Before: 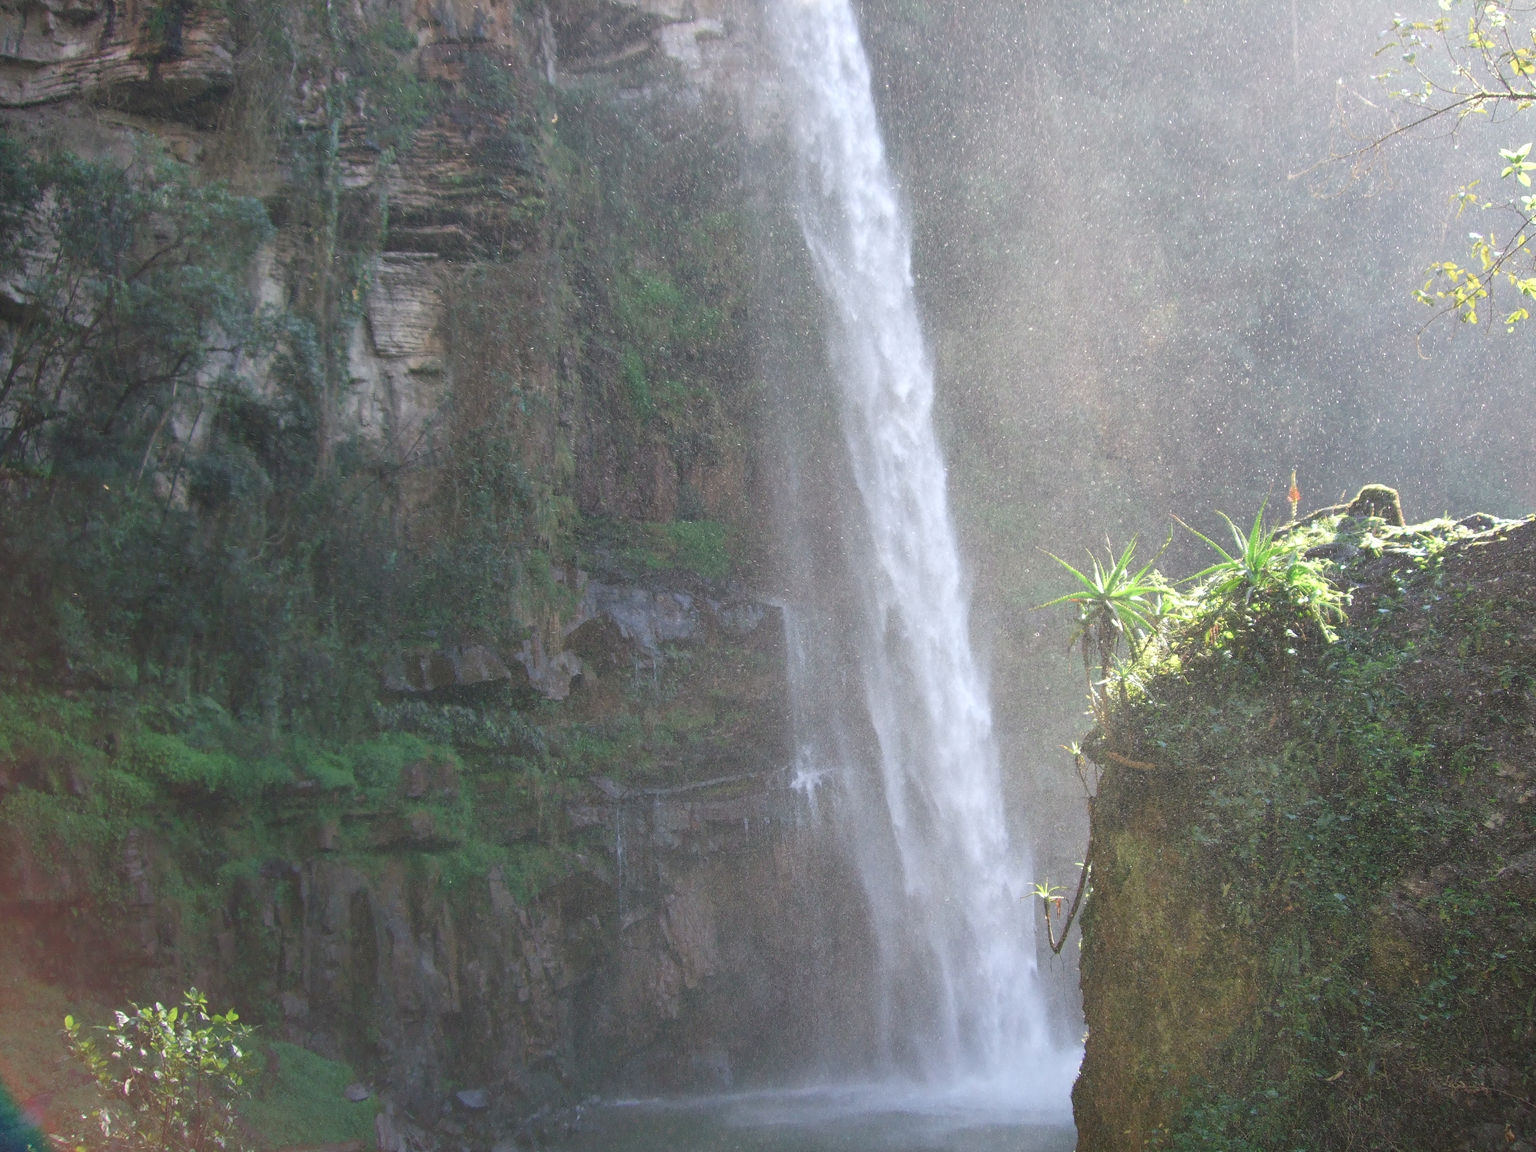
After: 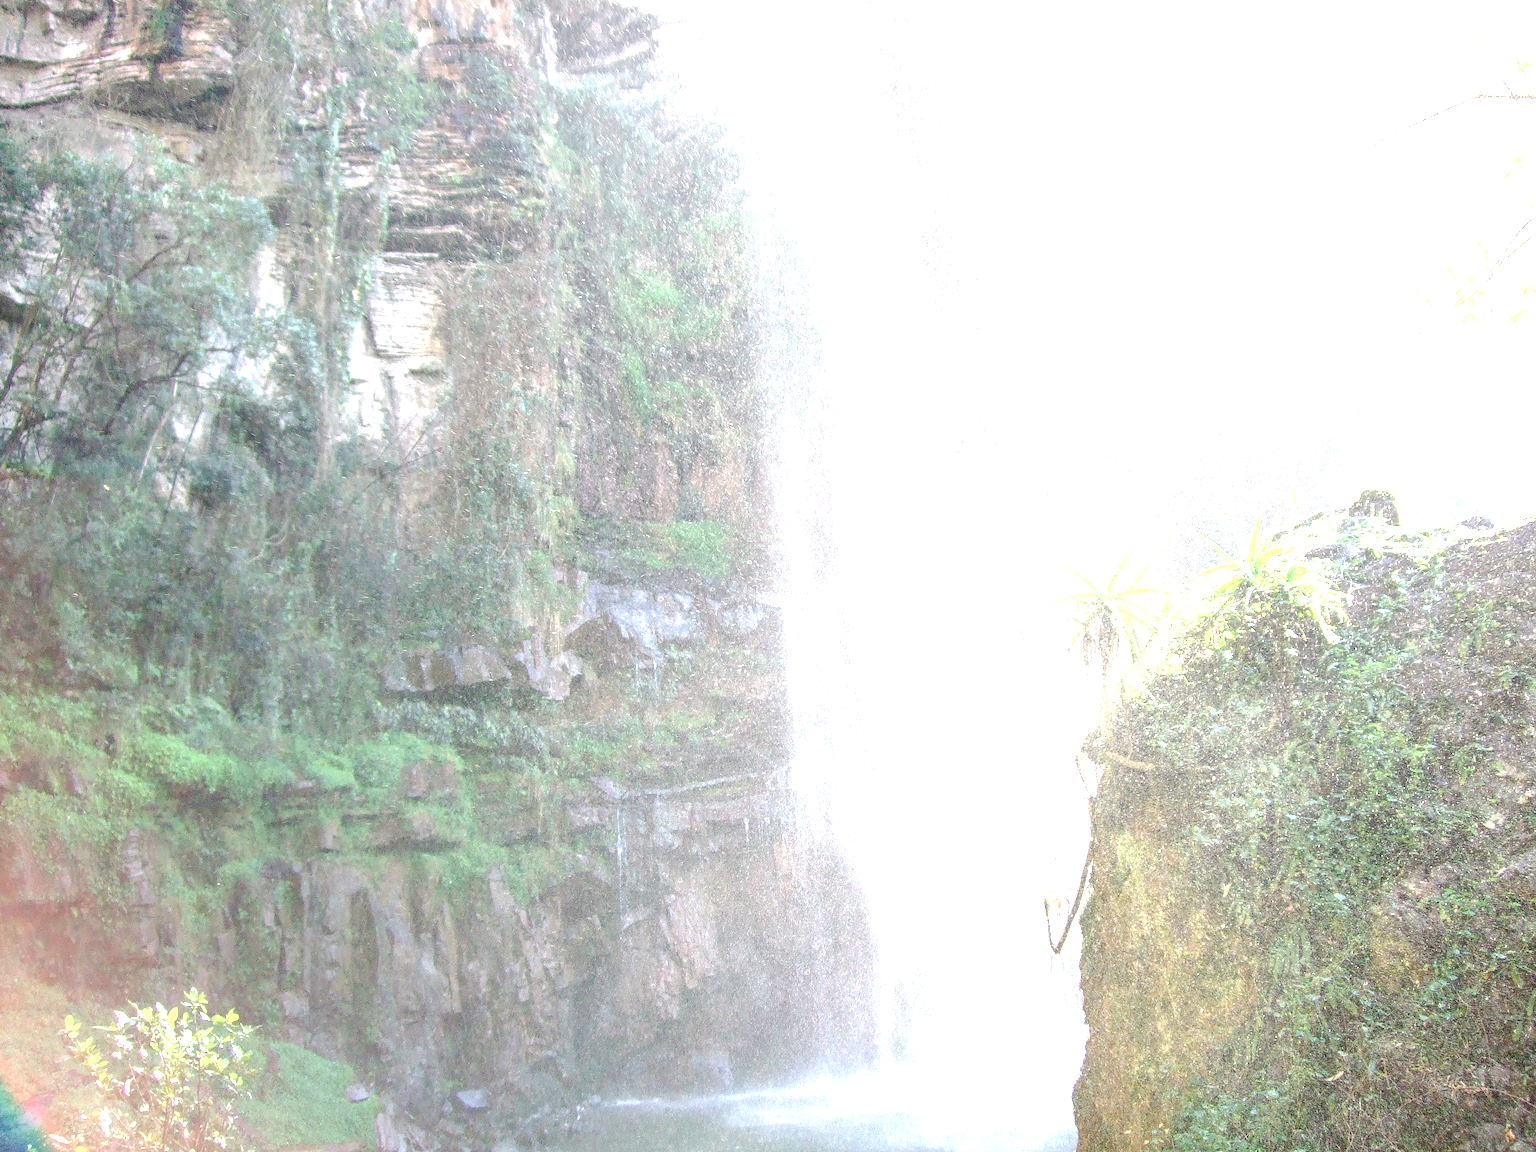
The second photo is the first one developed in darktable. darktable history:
local contrast: on, module defaults
exposure: black level correction 0.005, exposure 2.084 EV, compensate highlight preservation false
tone curve: curves: ch0 [(0, 0) (0.003, 0.019) (0.011, 0.02) (0.025, 0.019) (0.044, 0.027) (0.069, 0.038) (0.1, 0.056) (0.136, 0.089) (0.177, 0.137) (0.224, 0.187) (0.277, 0.259) (0.335, 0.343) (0.399, 0.437) (0.468, 0.532) (0.543, 0.613) (0.623, 0.685) (0.709, 0.752) (0.801, 0.822) (0.898, 0.9) (1, 1)], preserve colors none
